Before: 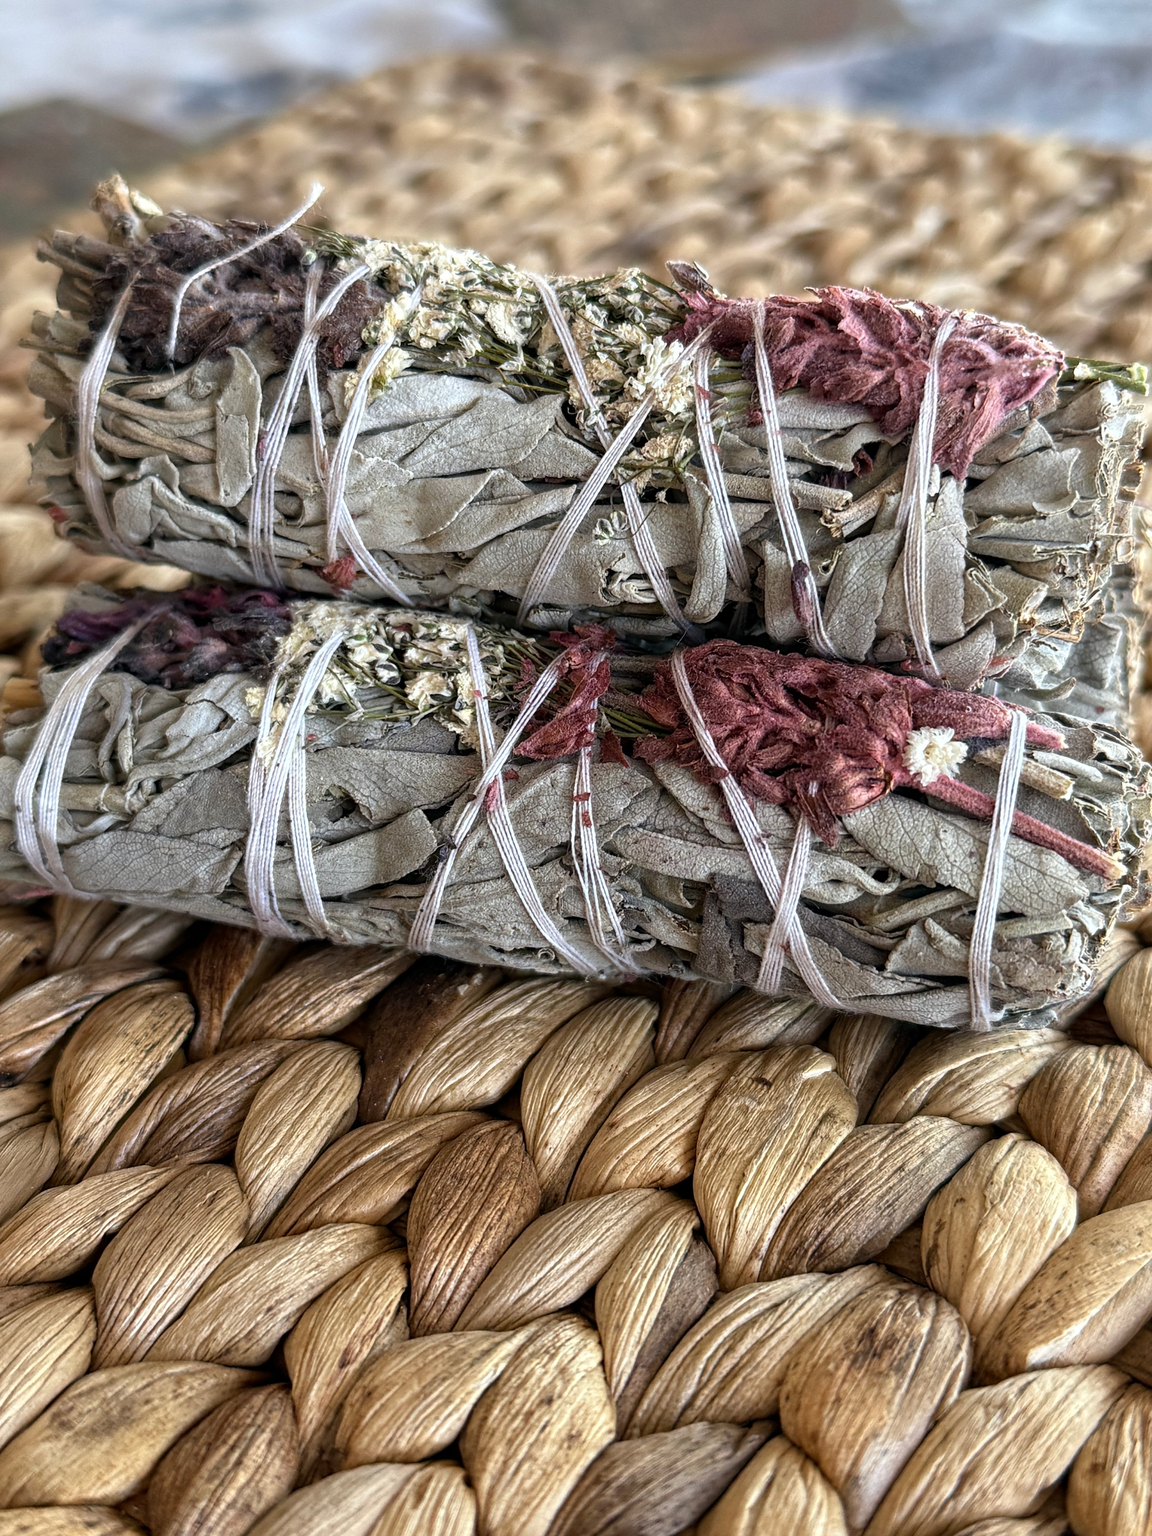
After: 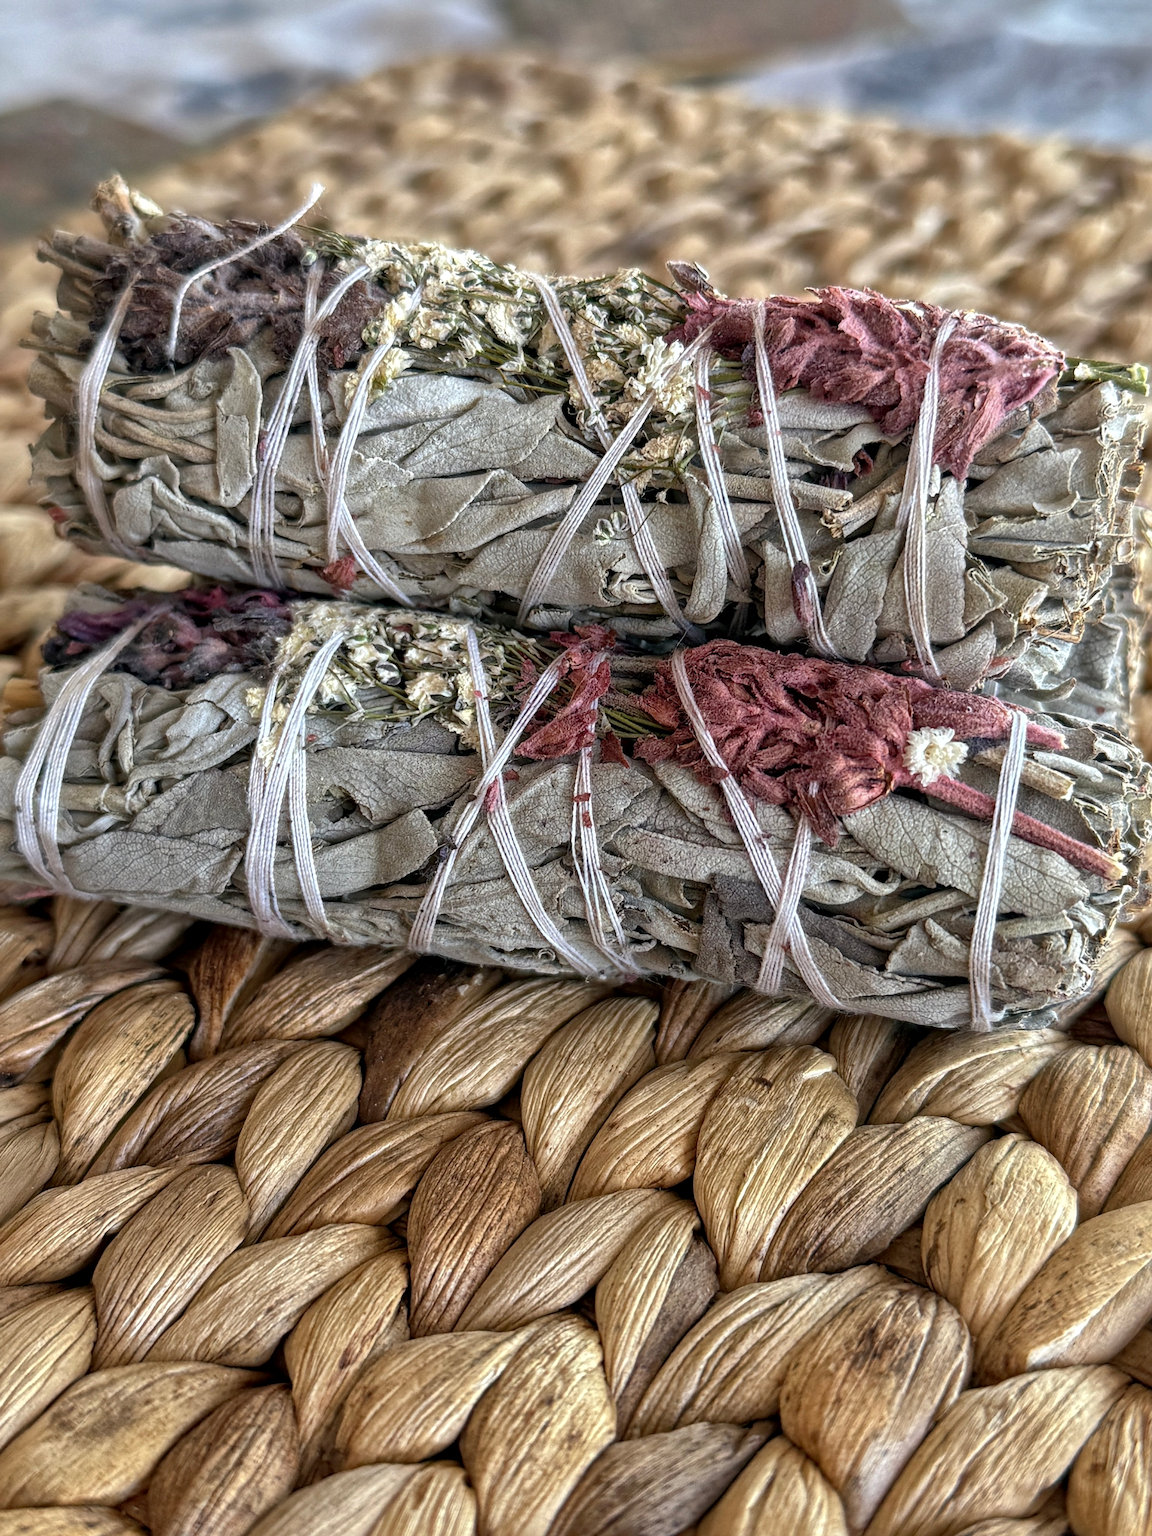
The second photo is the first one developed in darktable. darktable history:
local contrast: mode bilateral grid, contrast 20, coarseness 50, detail 120%, midtone range 0.2
shadows and highlights: on, module defaults
